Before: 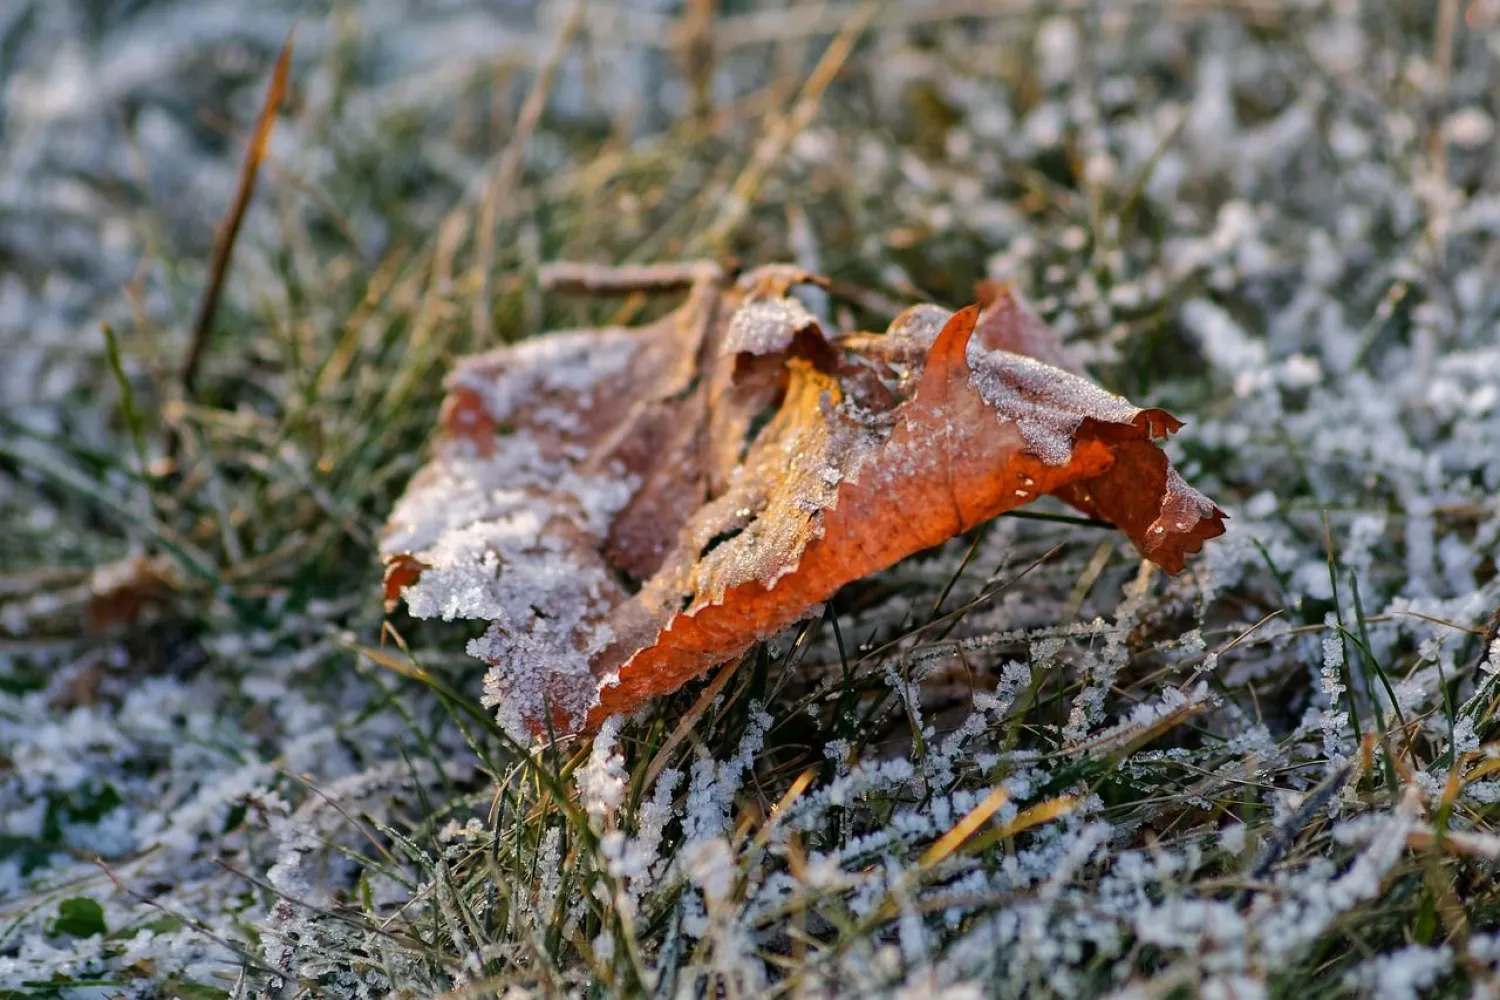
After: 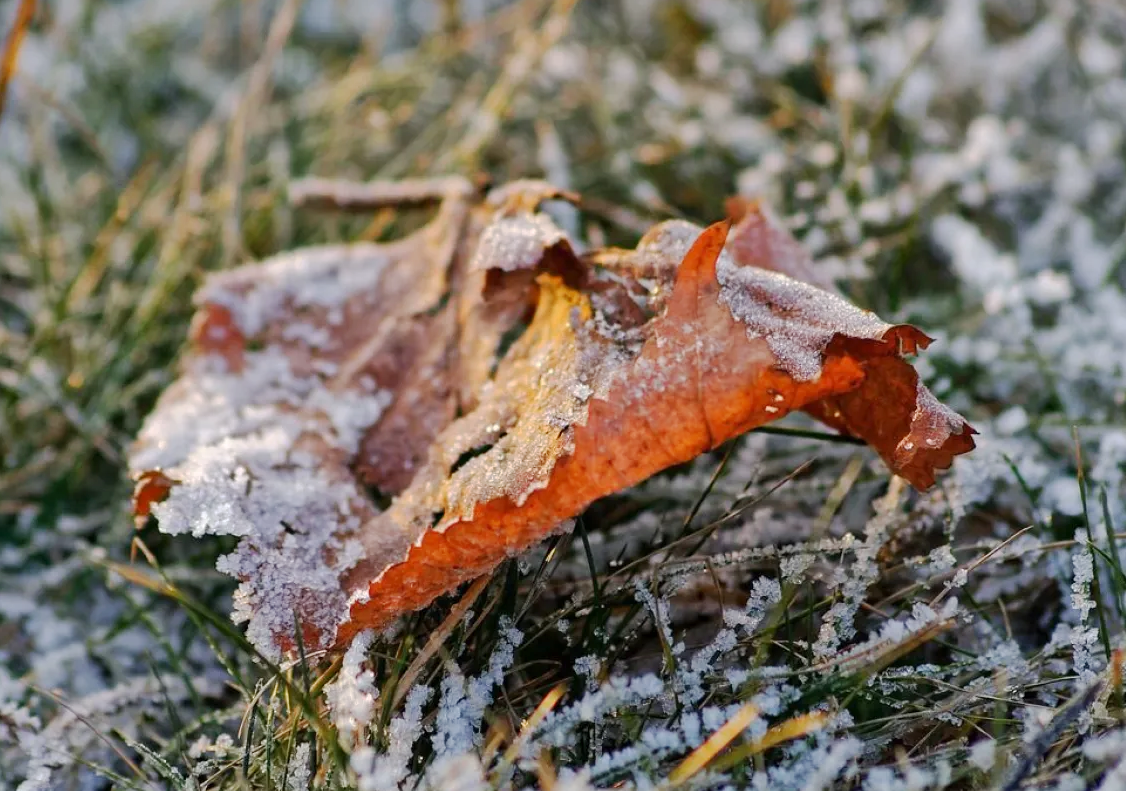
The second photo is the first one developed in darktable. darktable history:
base curve: curves: ch0 [(0, 0) (0.262, 0.32) (0.722, 0.705) (1, 1)], preserve colors none
crop: left 16.692%, top 8.431%, right 8.178%, bottom 12.429%
